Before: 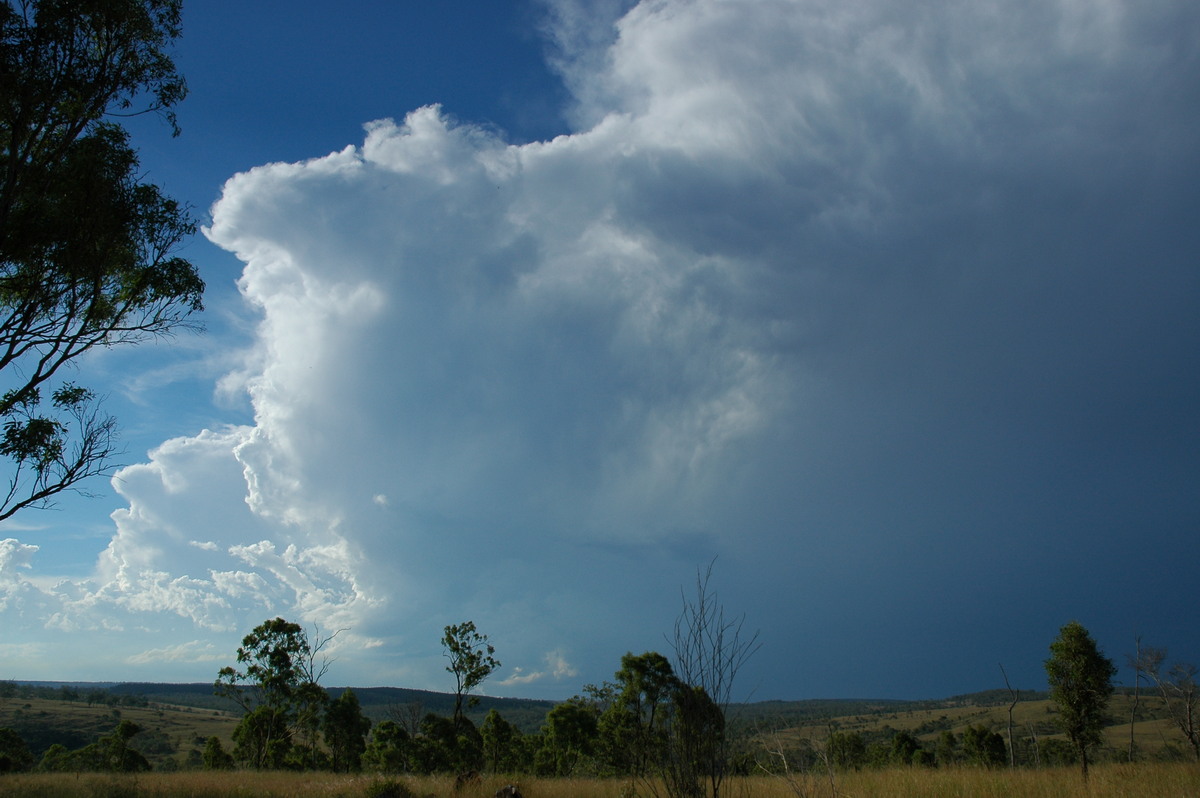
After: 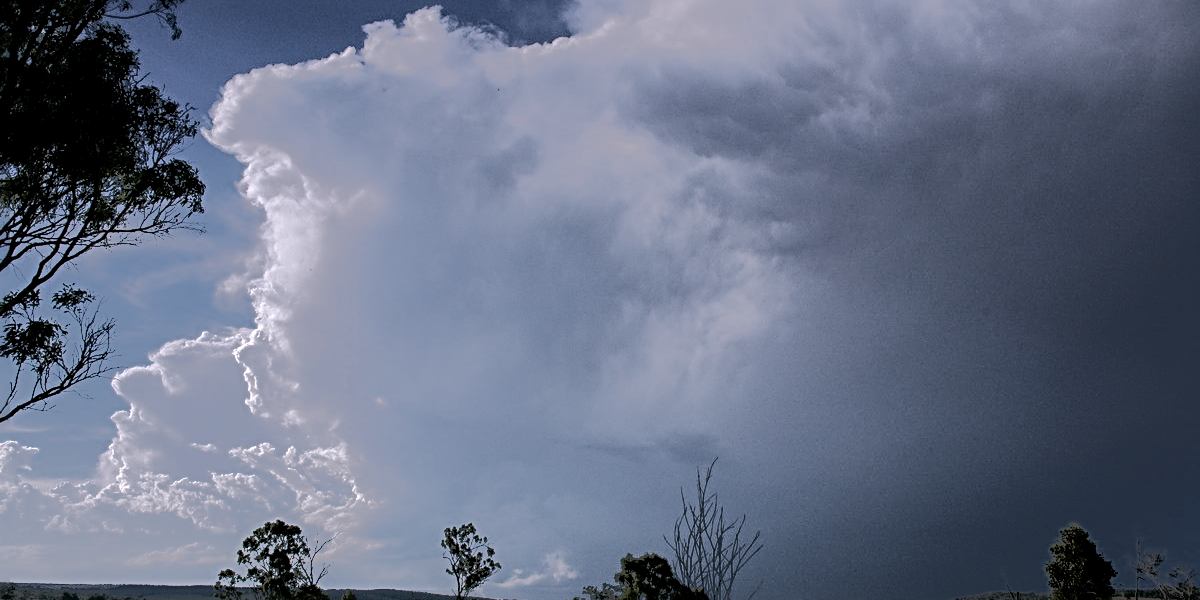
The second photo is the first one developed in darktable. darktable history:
sharpen: radius 3.995
color correction: highlights a* 15.57, highlights b* -19.93
crop and rotate: top 12.372%, bottom 12.343%
local contrast: on, module defaults
color zones: curves: ch0 [(0, 0.487) (0.241, 0.395) (0.434, 0.373) (0.658, 0.412) (0.838, 0.487)]; ch1 [(0, 0) (0.053, 0.053) (0.211, 0.202) (0.579, 0.259) (0.781, 0.241)]
tone equalizer: -7 EV -0.626 EV, -6 EV 1.03 EV, -5 EV -0.479 EV, -4 EV 0.44 EV, -3 EV 0.442 EV, -2 EV 0.177 EV, -1 EV -0.139 EV, +0 EV -0.42 EV, edges refinement/feathering 500, mask exposure compensation -1.57 EV, preserve details no
exposure: black level correction 0.005, exposure 0.005 EV, compensate highlight preservation false
